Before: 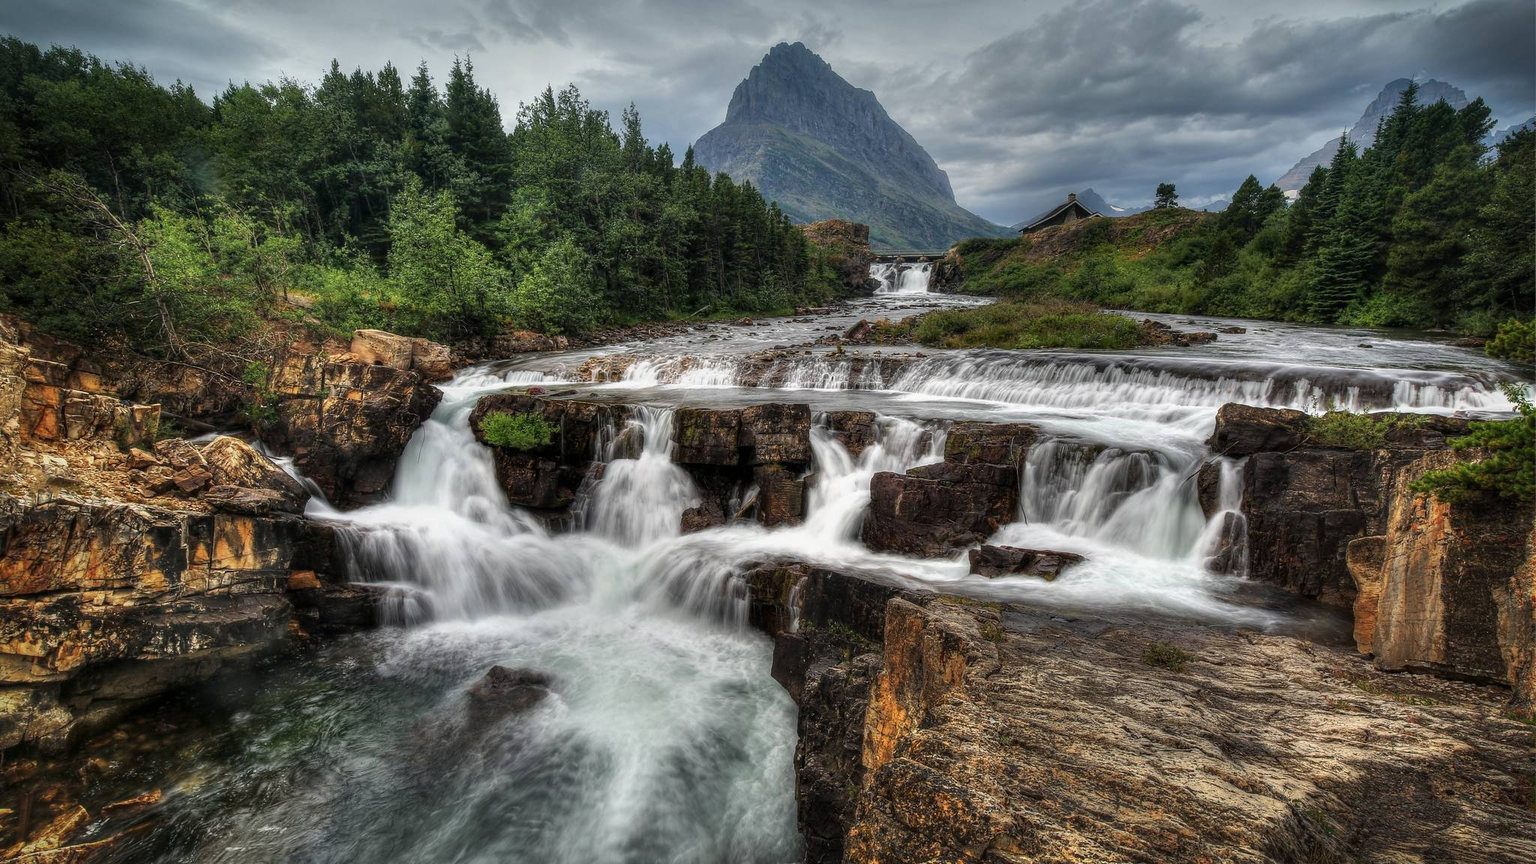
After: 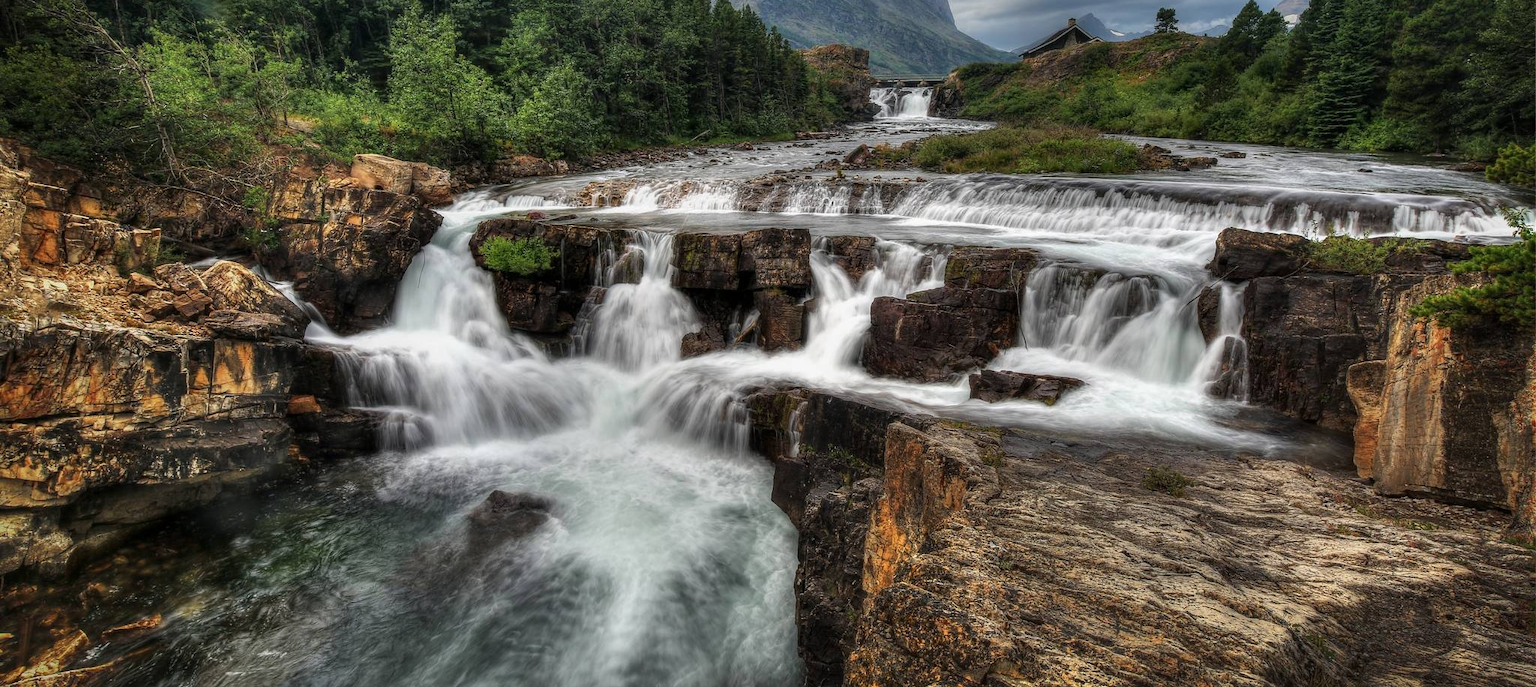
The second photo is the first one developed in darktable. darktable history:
crop and rotate: top 20.326%
